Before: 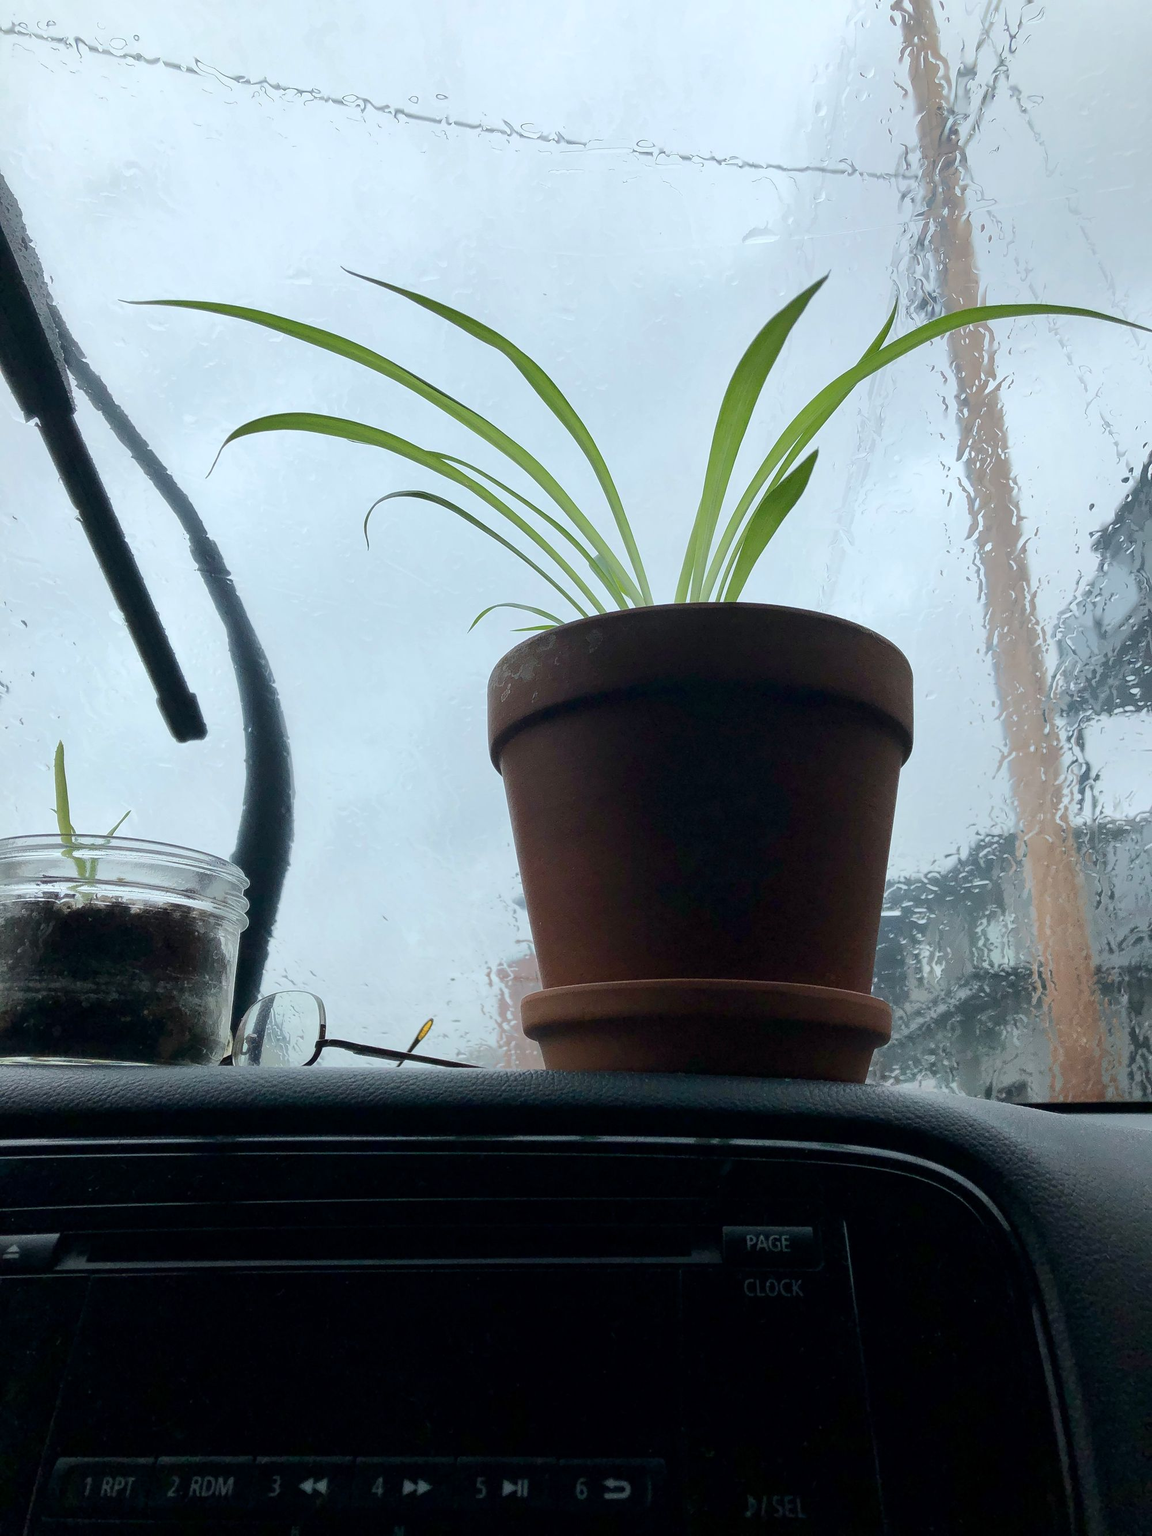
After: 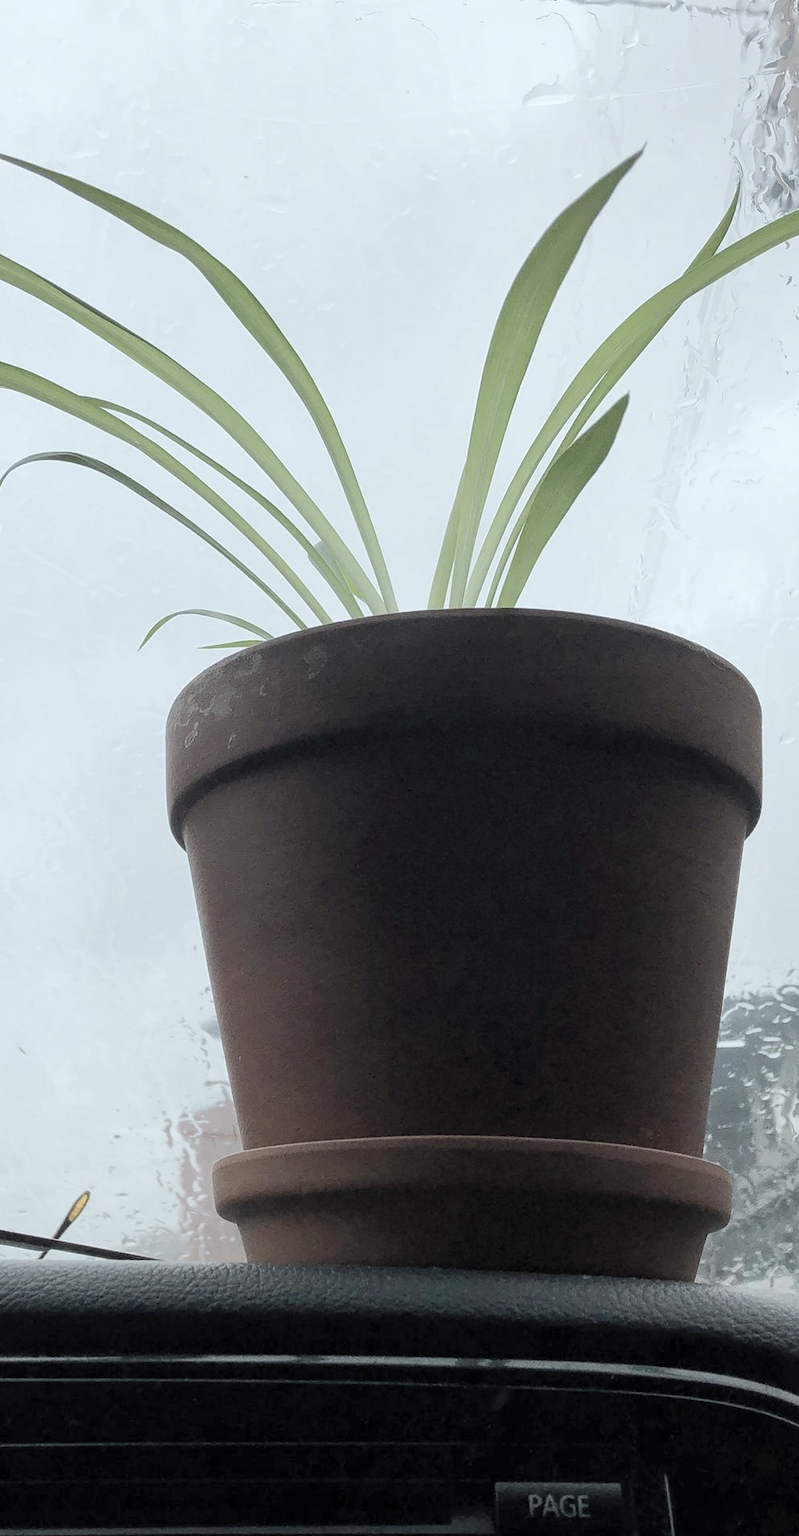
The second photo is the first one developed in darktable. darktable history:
crop: left 32.075%, top 10.976%, right 18.355%, bottom 17.596%
contrast brightness saturation: brightness 0.18, saturation -0.5
